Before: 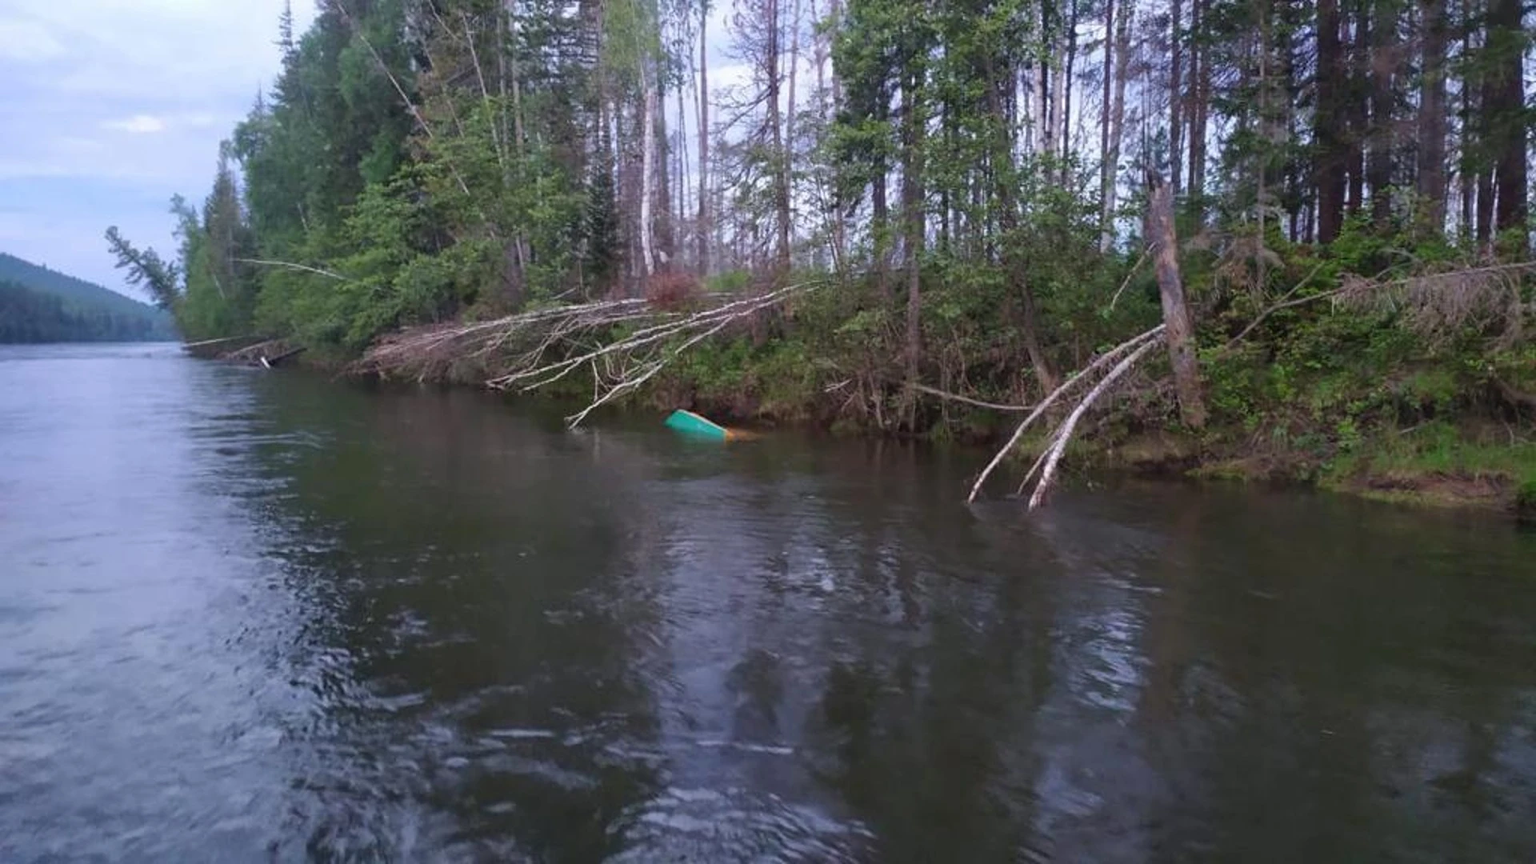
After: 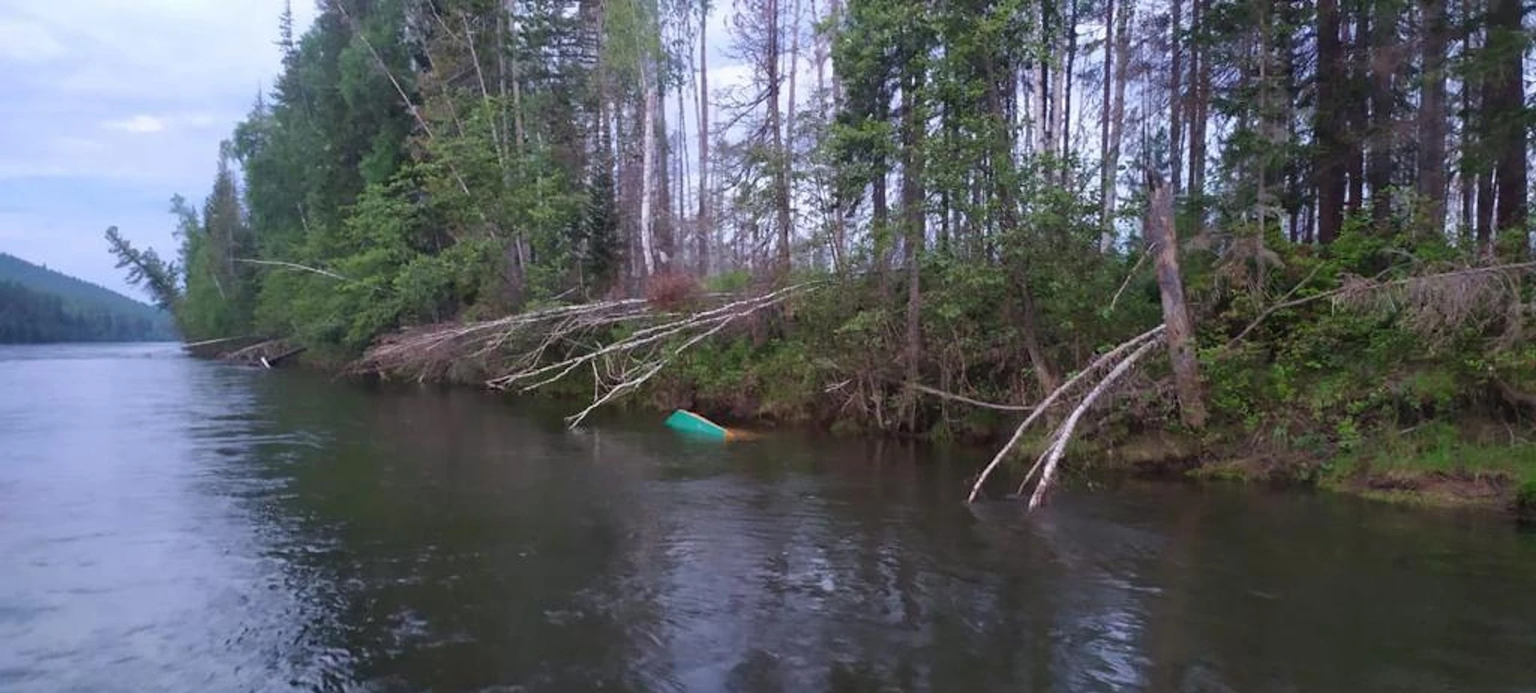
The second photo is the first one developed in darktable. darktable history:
crop: bottom 19.685%
